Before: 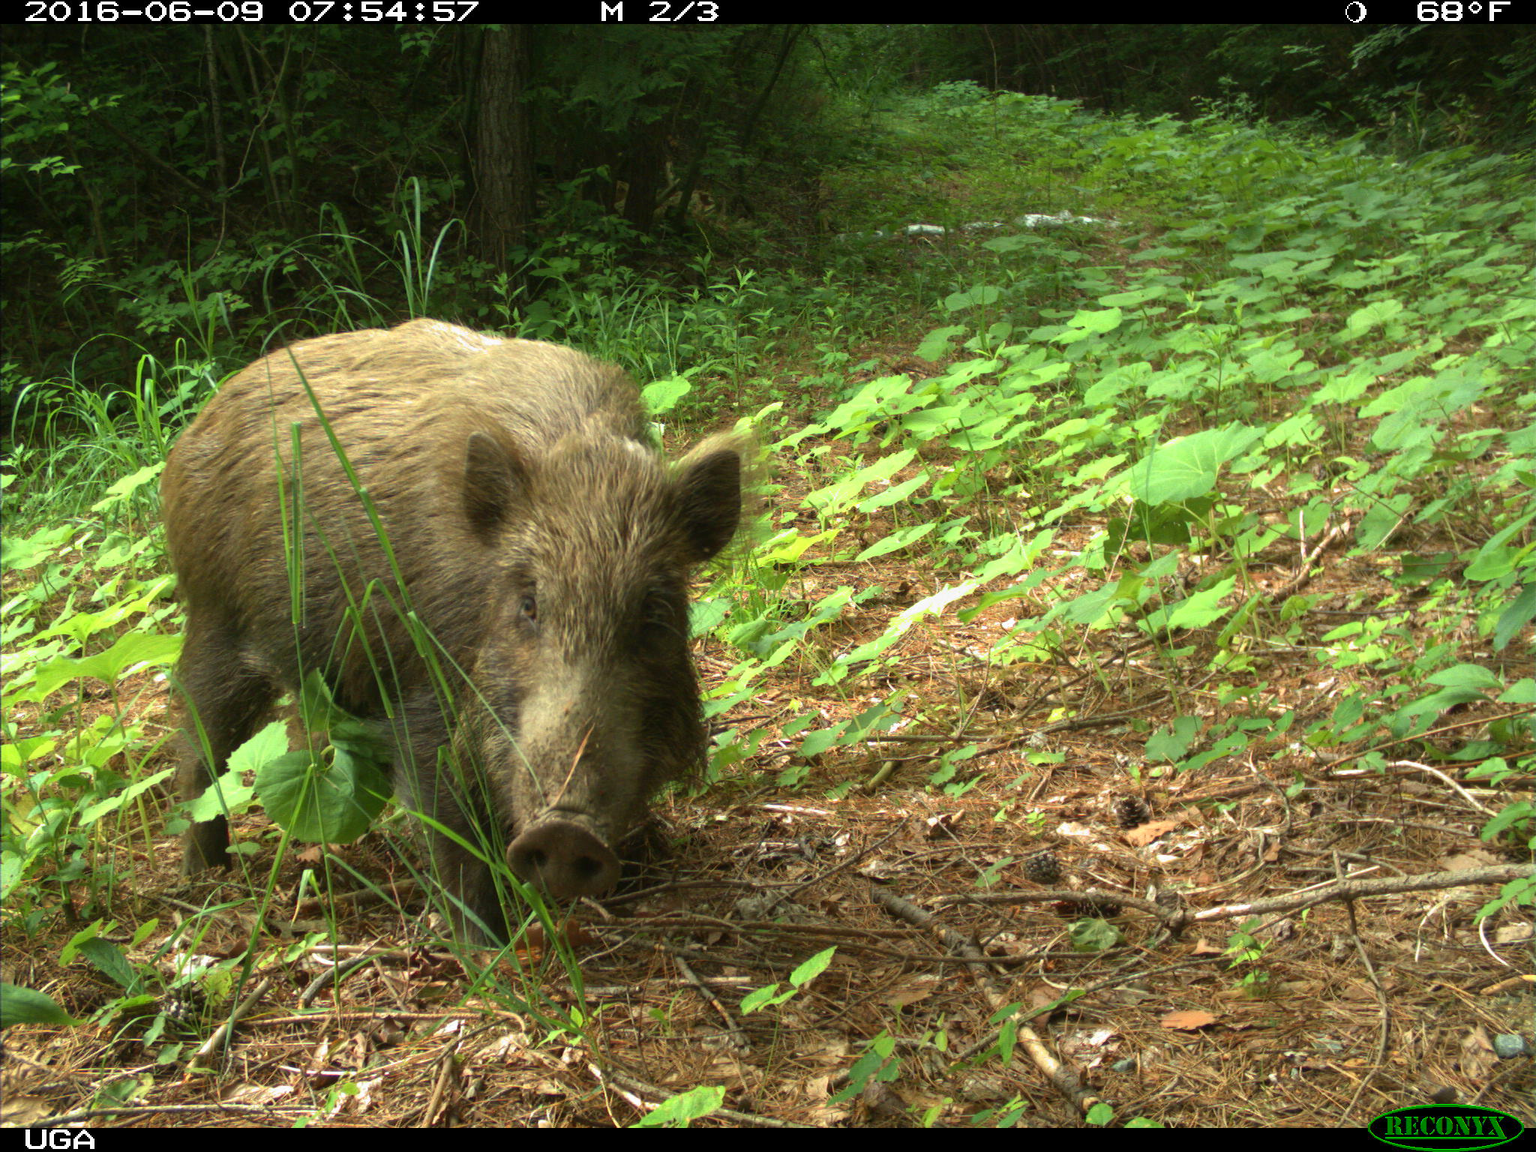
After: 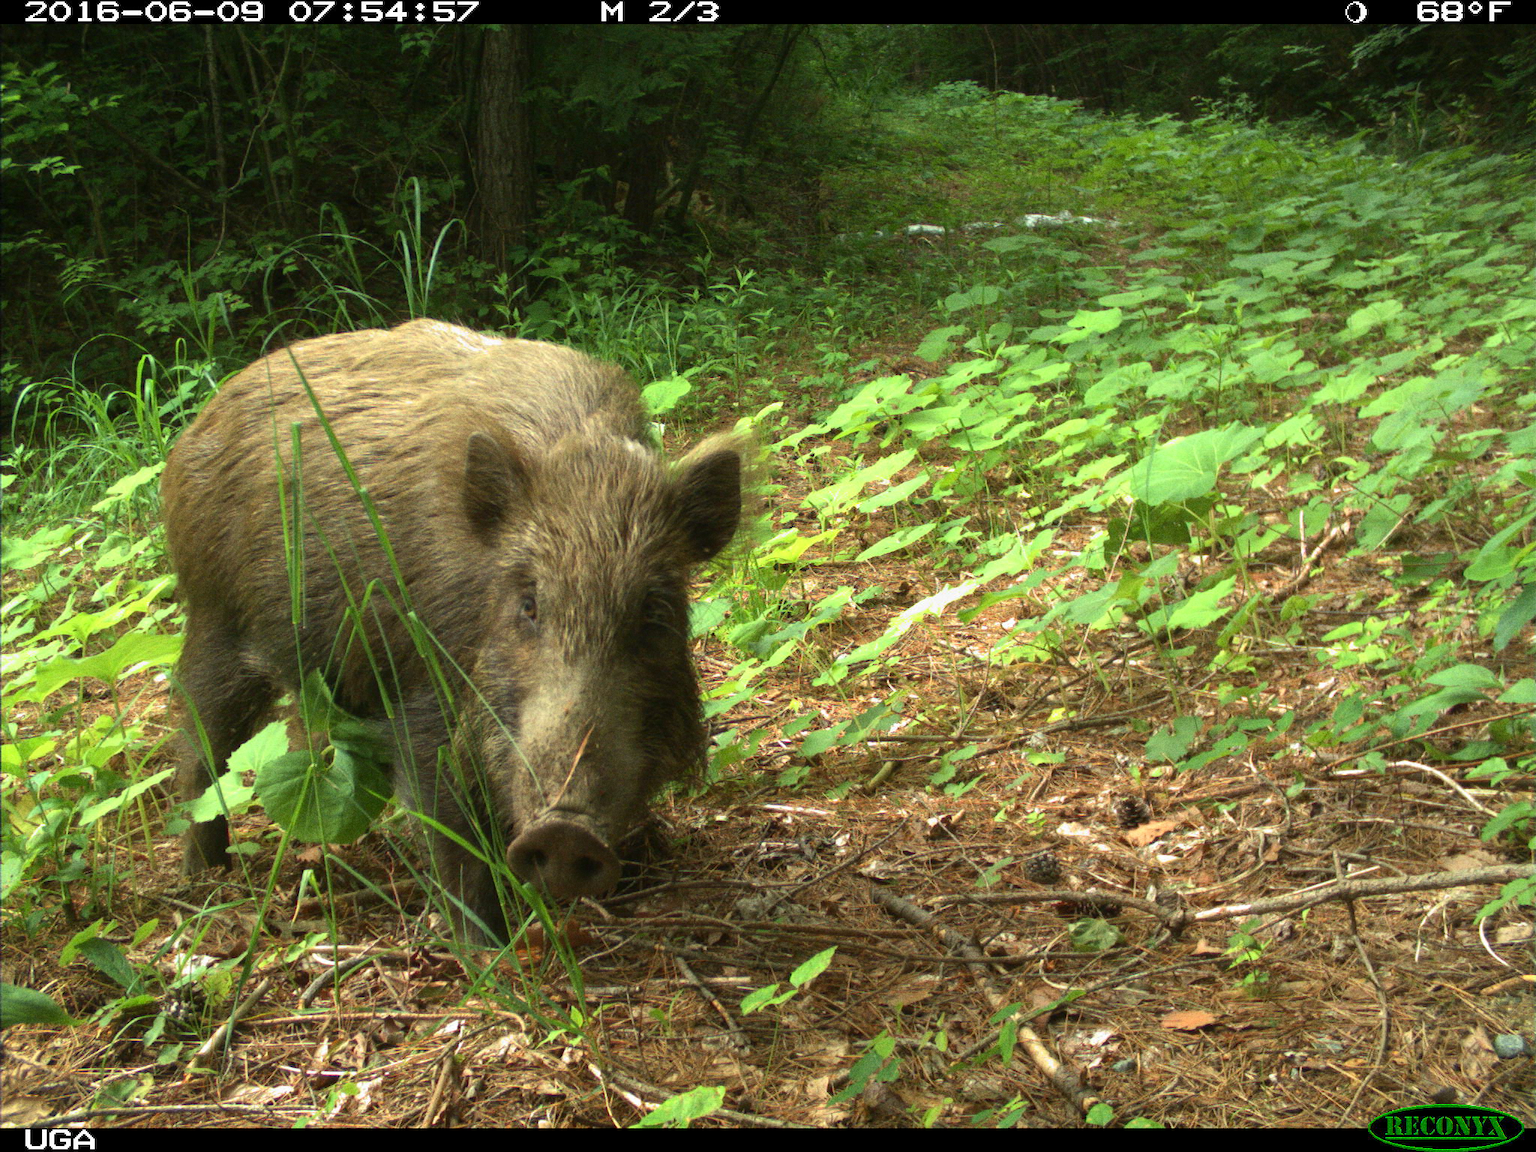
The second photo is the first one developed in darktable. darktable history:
color balance rgb: global vibrance 0.5%
grain: strength 26%
